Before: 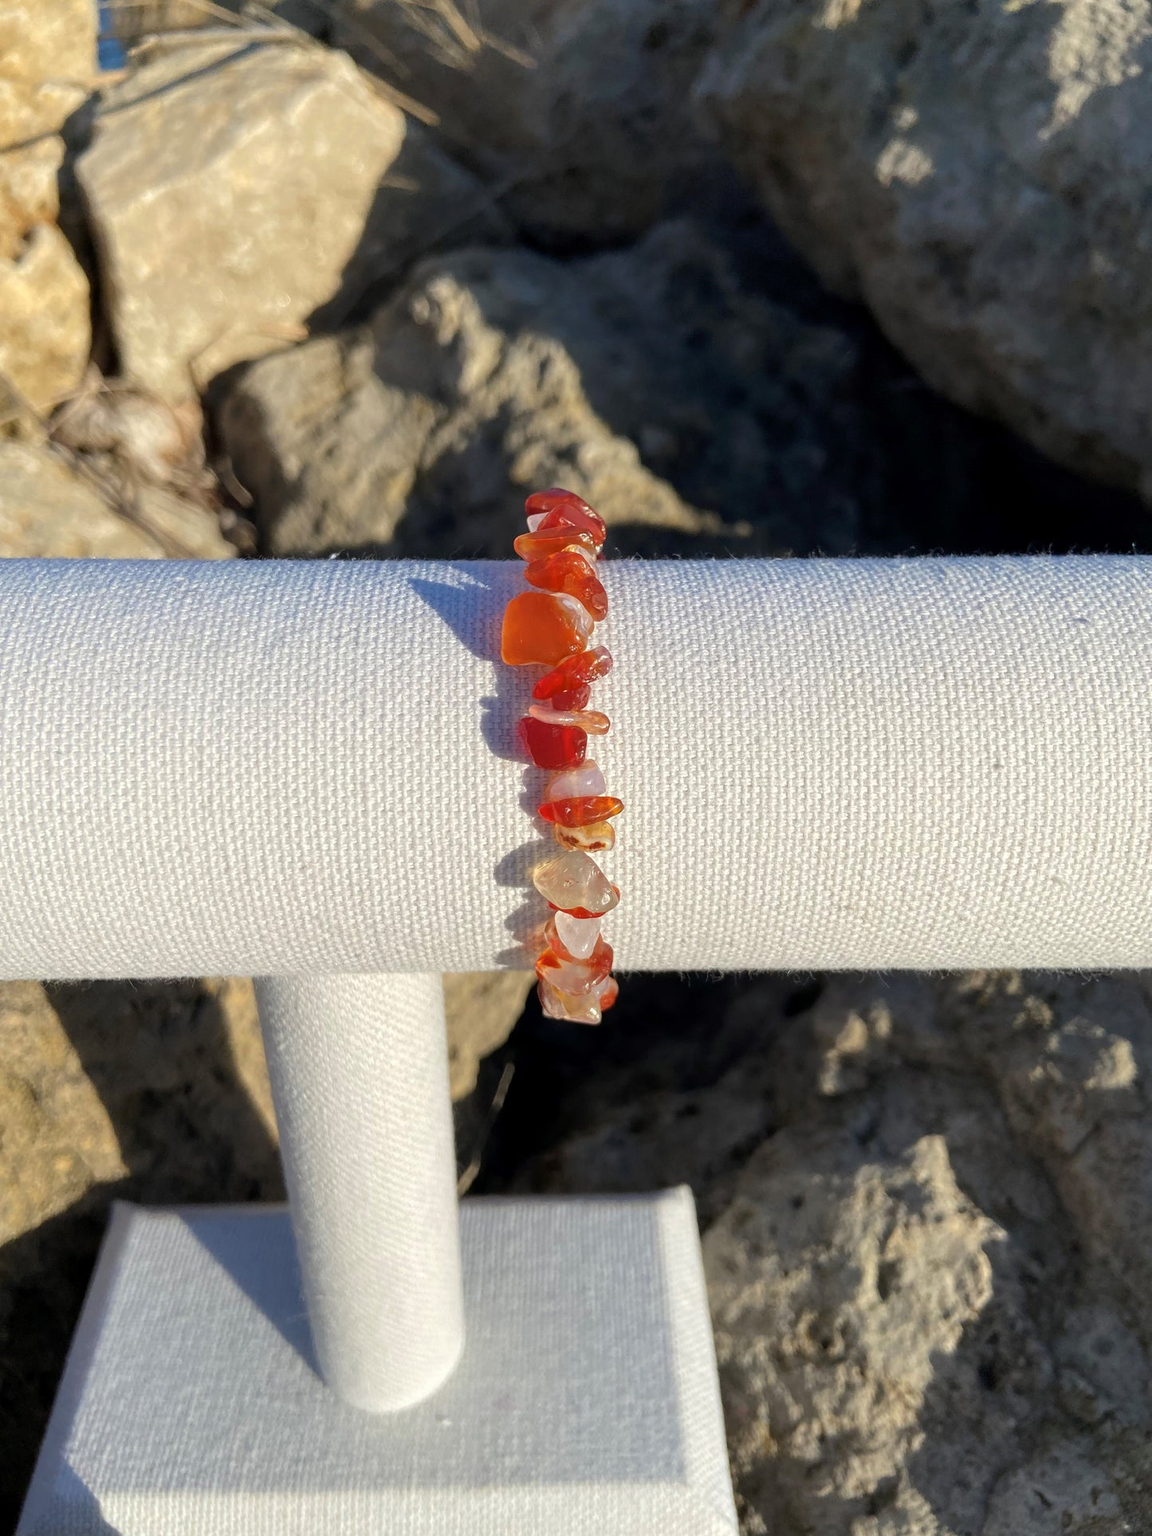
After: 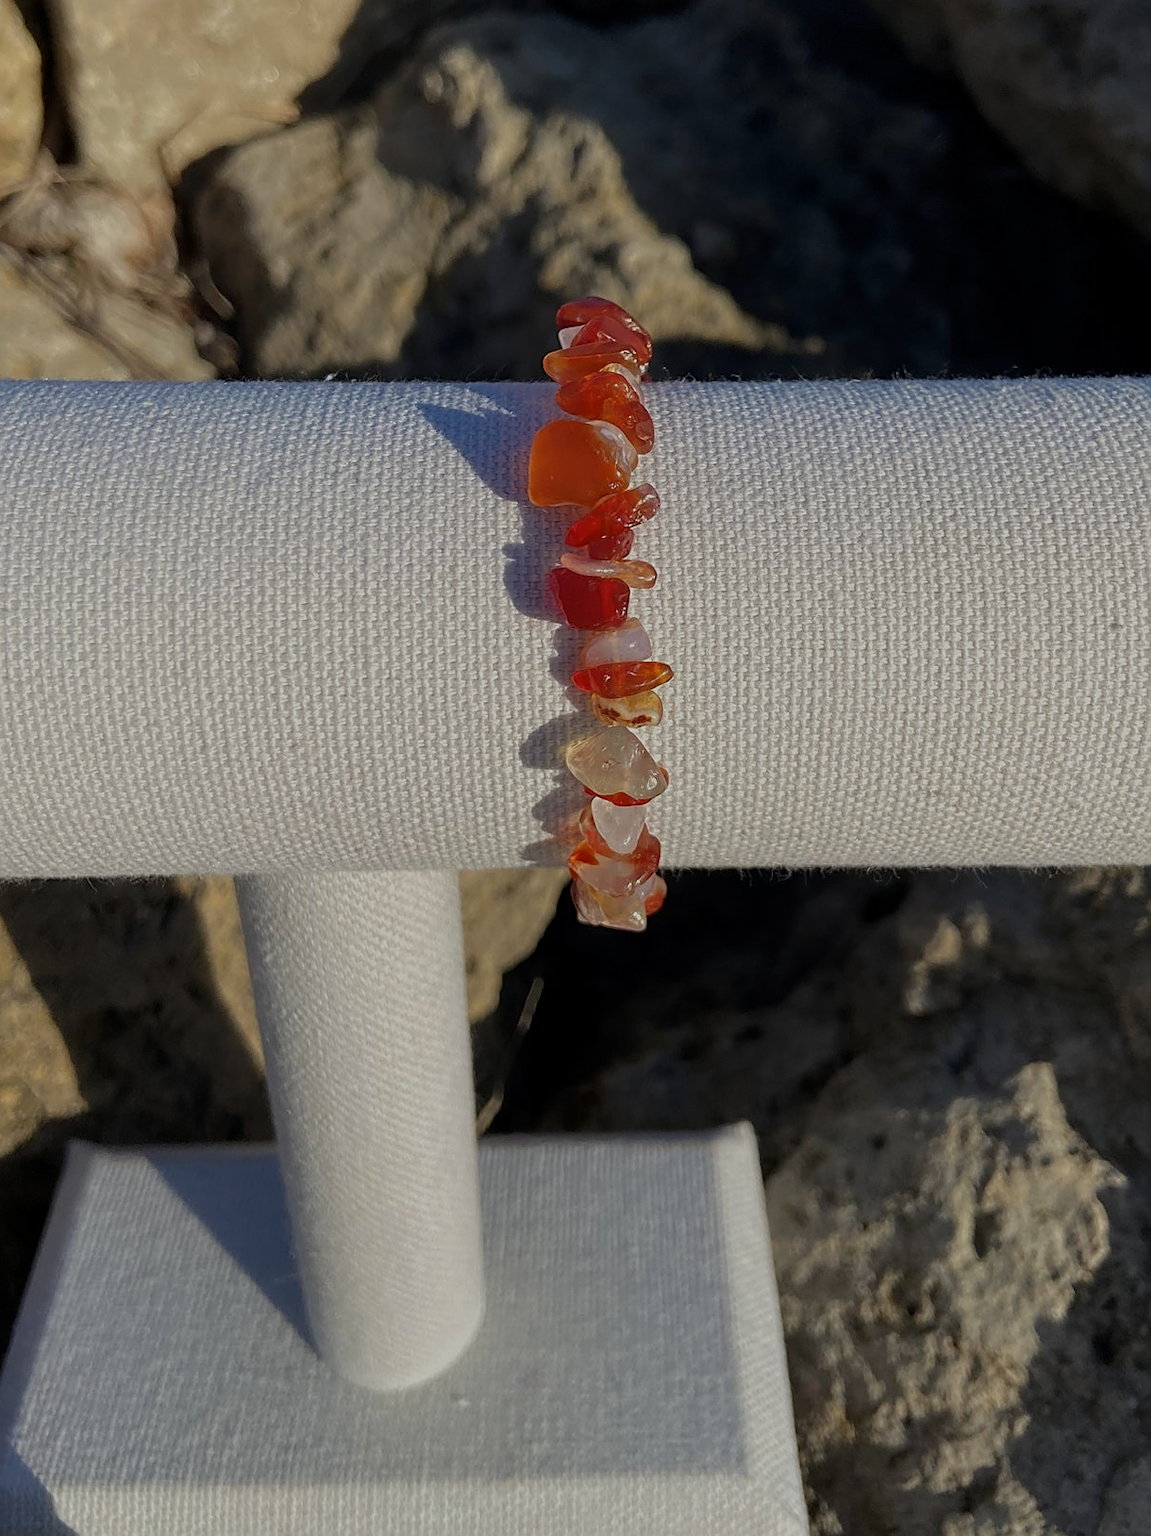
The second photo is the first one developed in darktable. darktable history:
crop and rotate: left 4.842%, top 15.51%, right 10.668%
sharpen: on, module defaults
exposure: exposure -1 EV, compensate highlight preservation false
